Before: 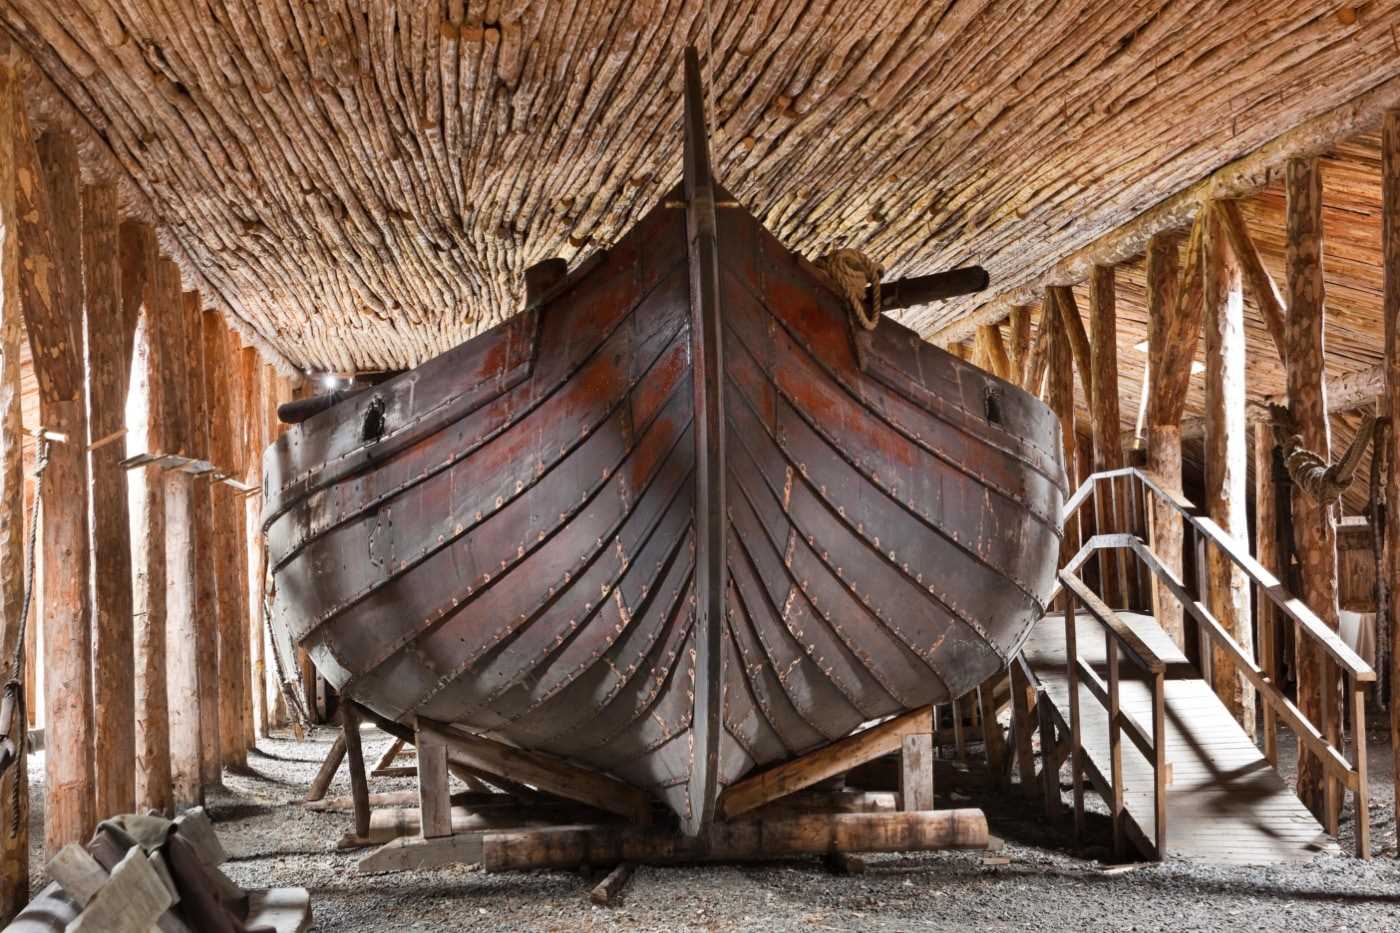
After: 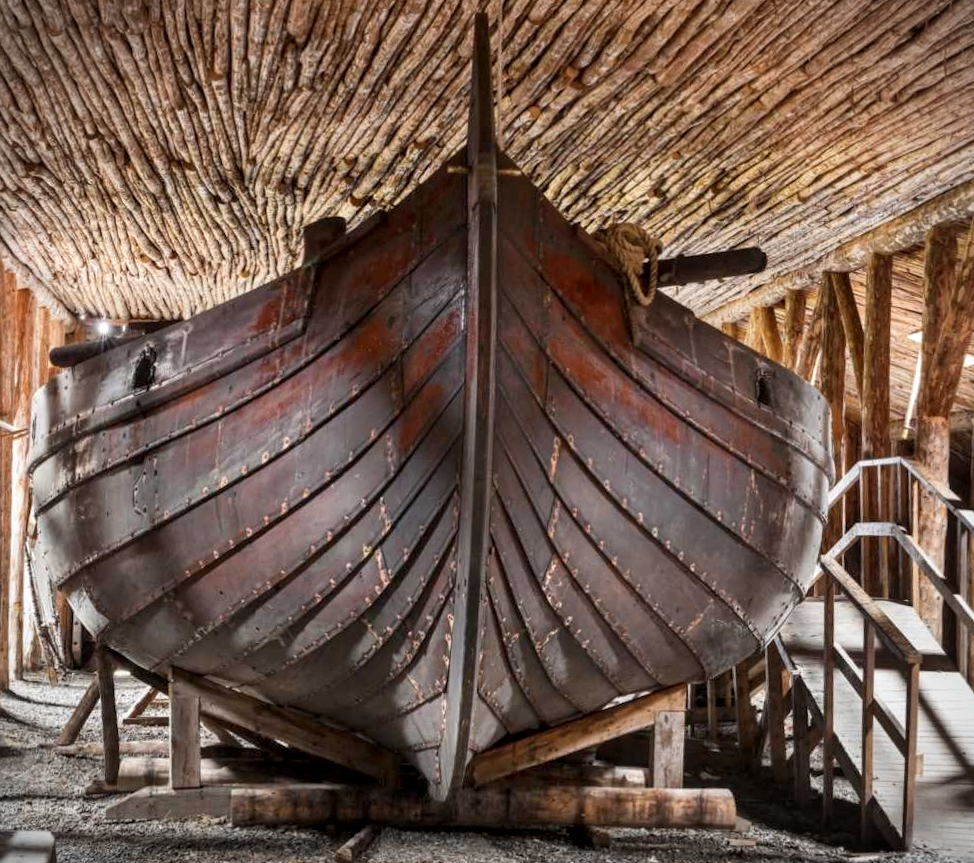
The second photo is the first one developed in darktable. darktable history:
local contrast: on, module defaults
vignetting: fall-off start 91.87%
crop and rotate: angle -3.11°, left 13.911%, top 0.033%, right 10.912%, bottom 0.048%
